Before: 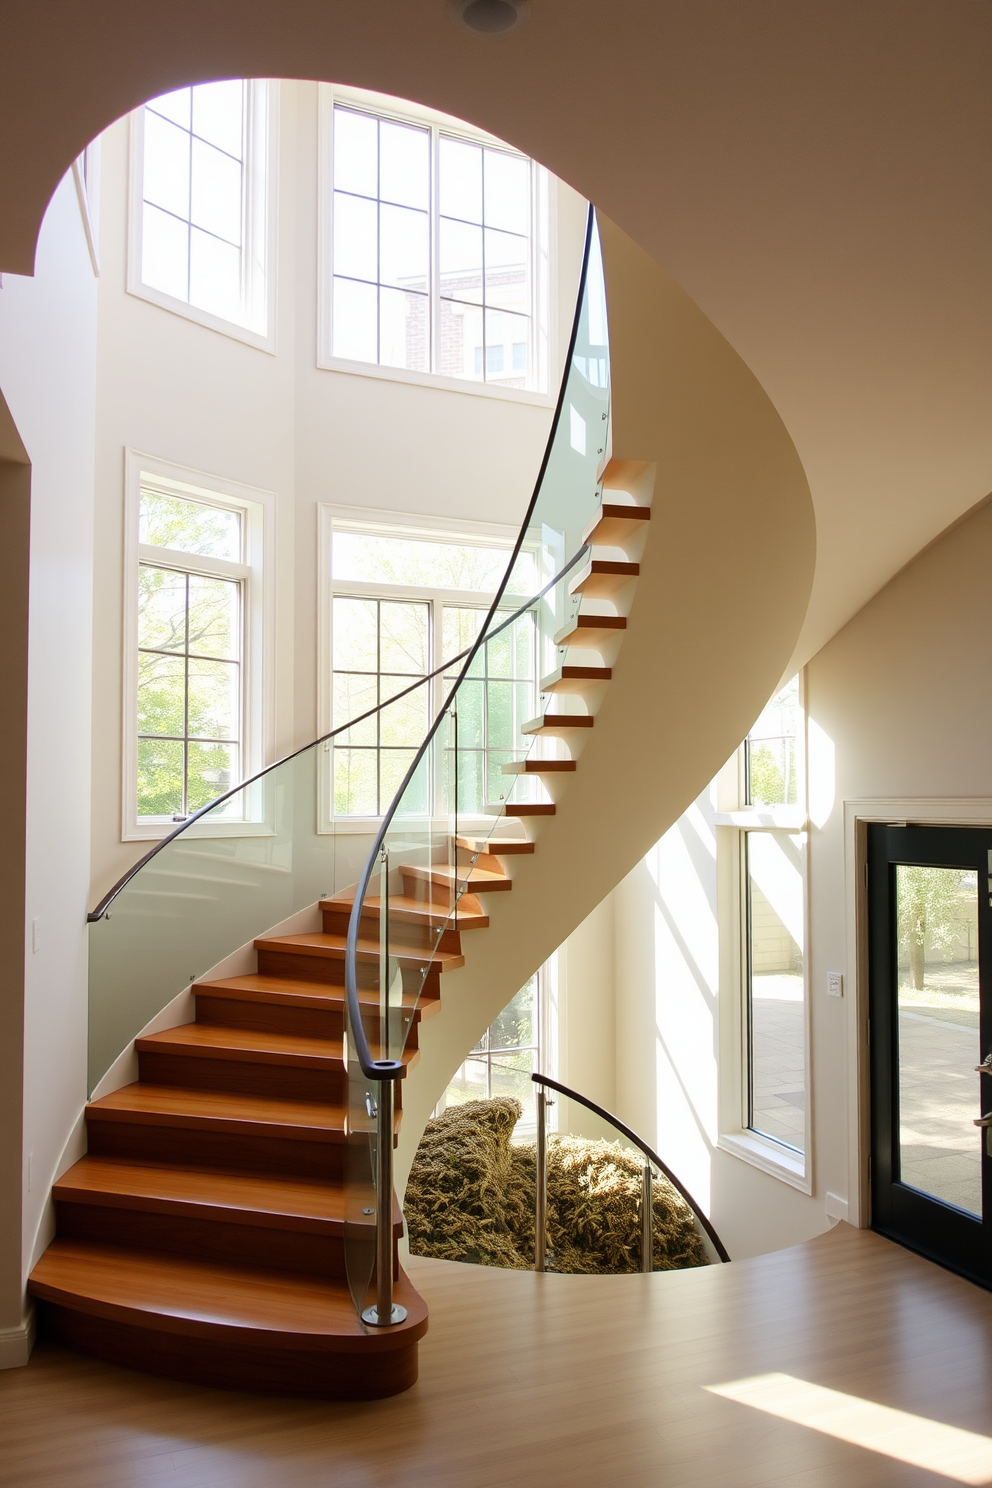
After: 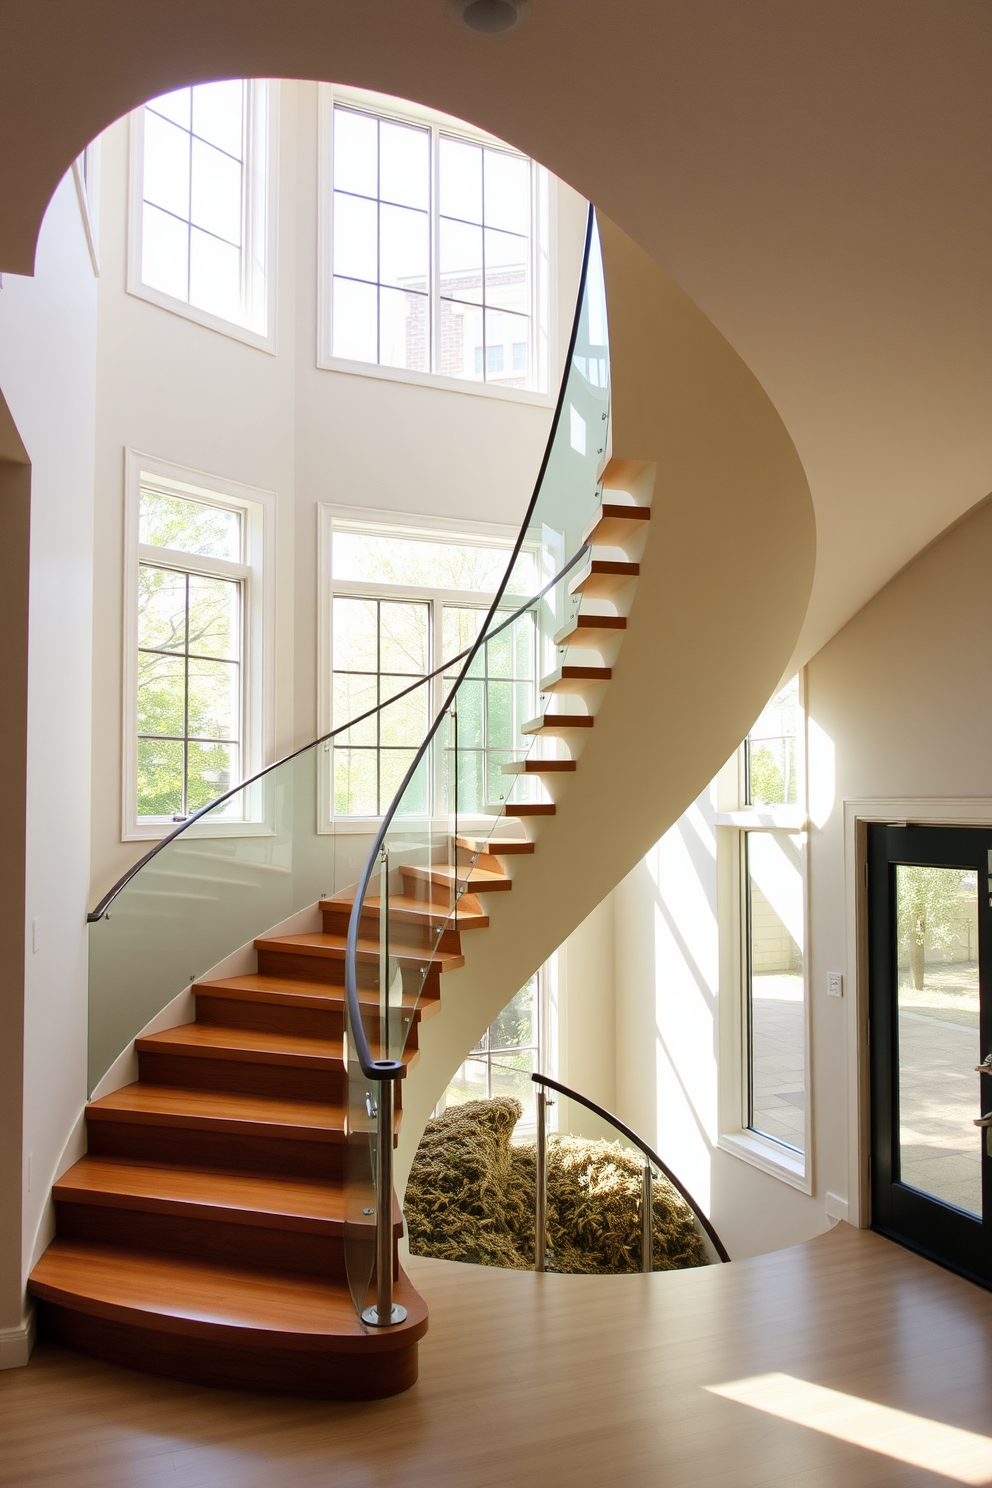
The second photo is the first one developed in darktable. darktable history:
shadows and highlights: shadows 51.9, highlights -28.31, soften with gaussian
